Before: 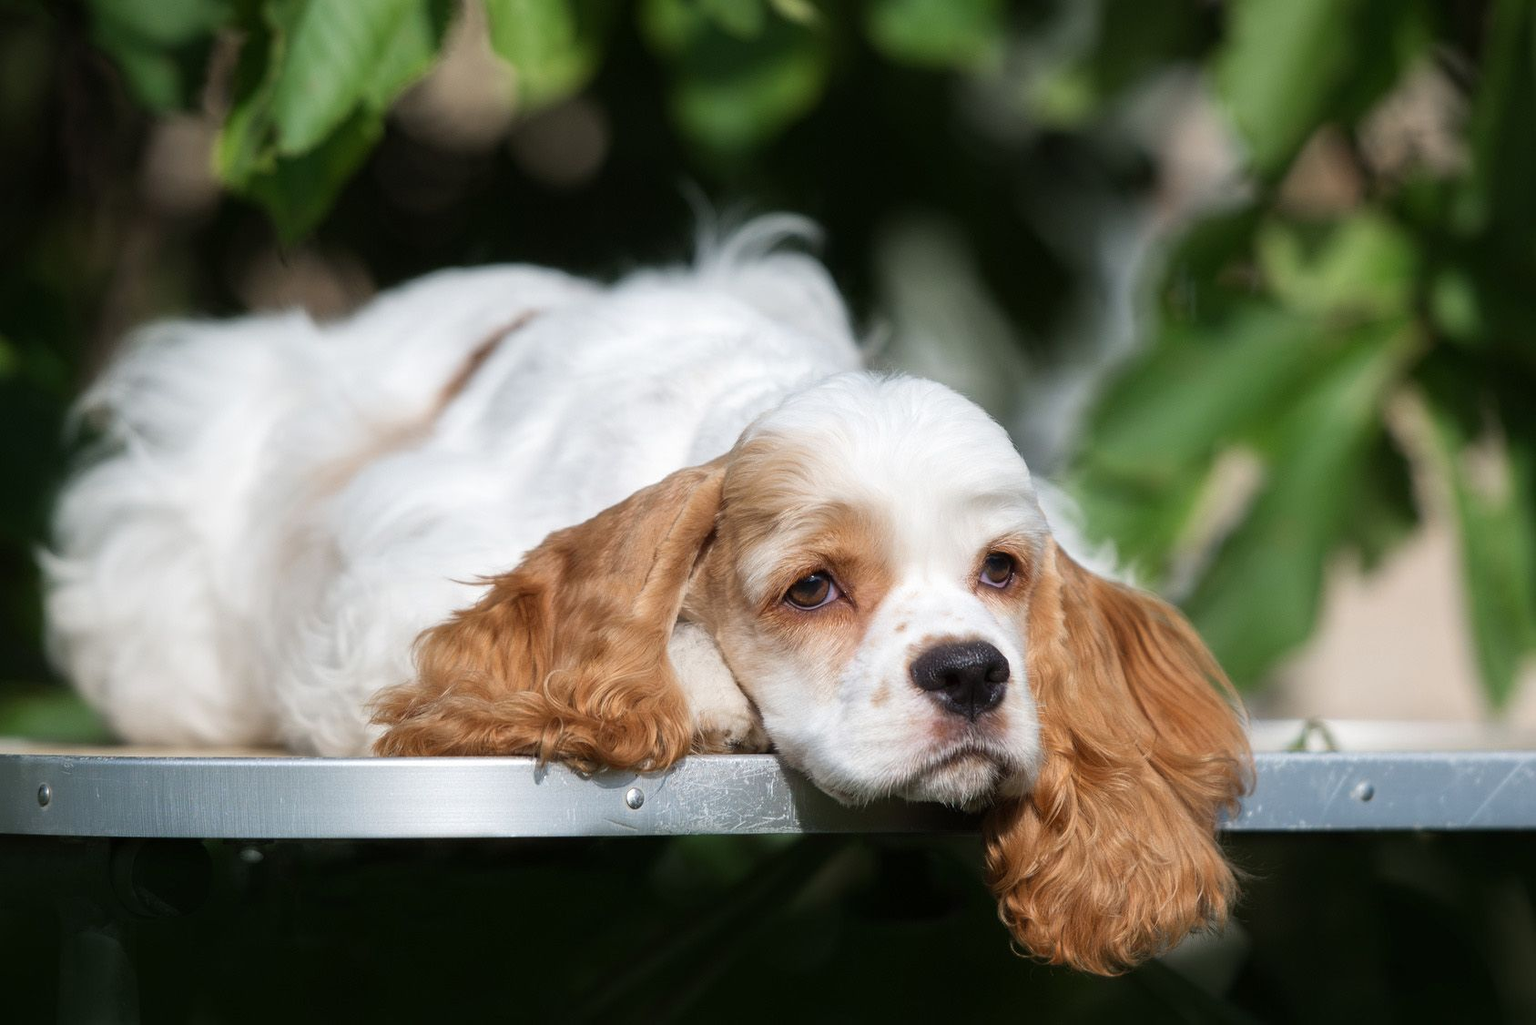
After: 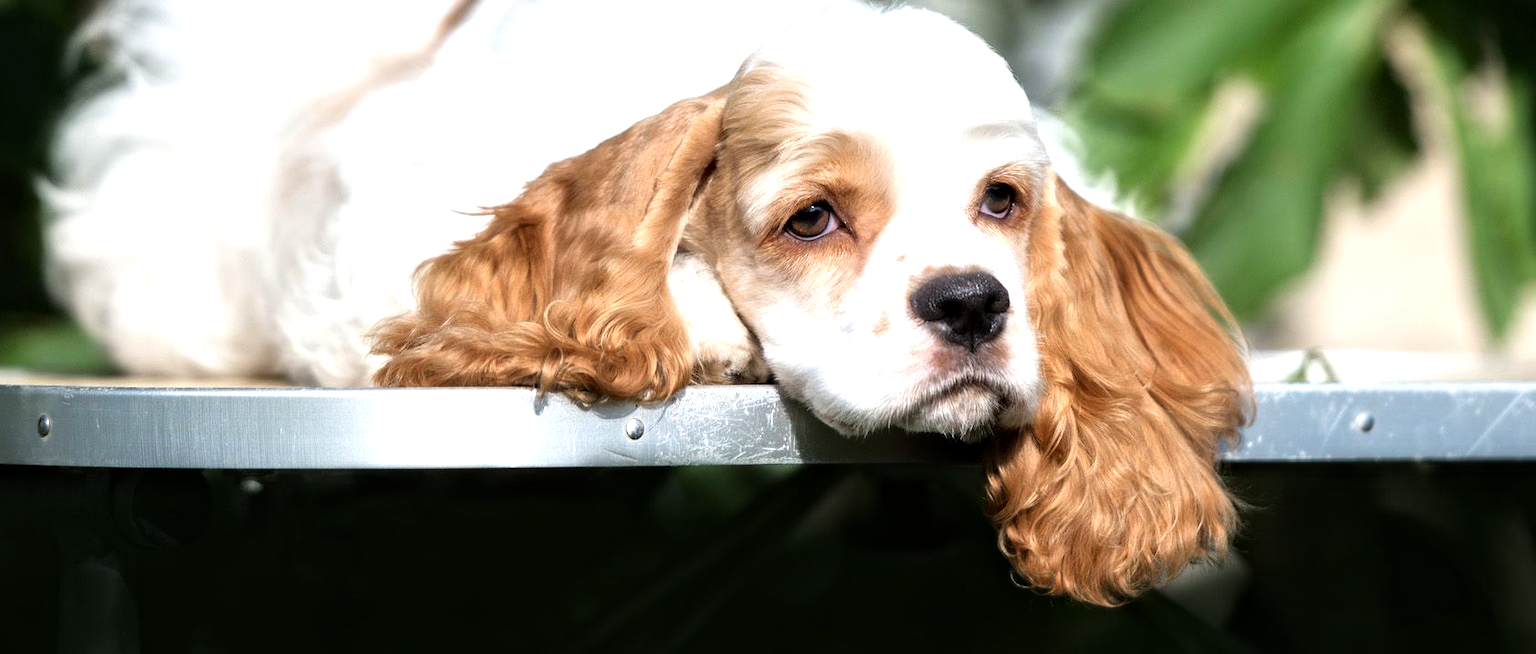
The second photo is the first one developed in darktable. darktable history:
contrast equalizer: octaves 7, y [[0.5, 0.496, 0.435, 0.435, 0.496, 0.5], [0.5 ×6], [0.5 ×6], [0 ×6], [0 ×6]], mix -0.997
tone equalizer: -8 EV -0.731 EV, -7 EV -0.688 EV, -6 EV -0.576 EV, -5 EV -0.393 EV, -3 EV 0.384 EV, -2 EV 0.6 EV, -1 EV 0.693 EV, +0 EV 0.744 EV
crop and rotate: top 36.122%
